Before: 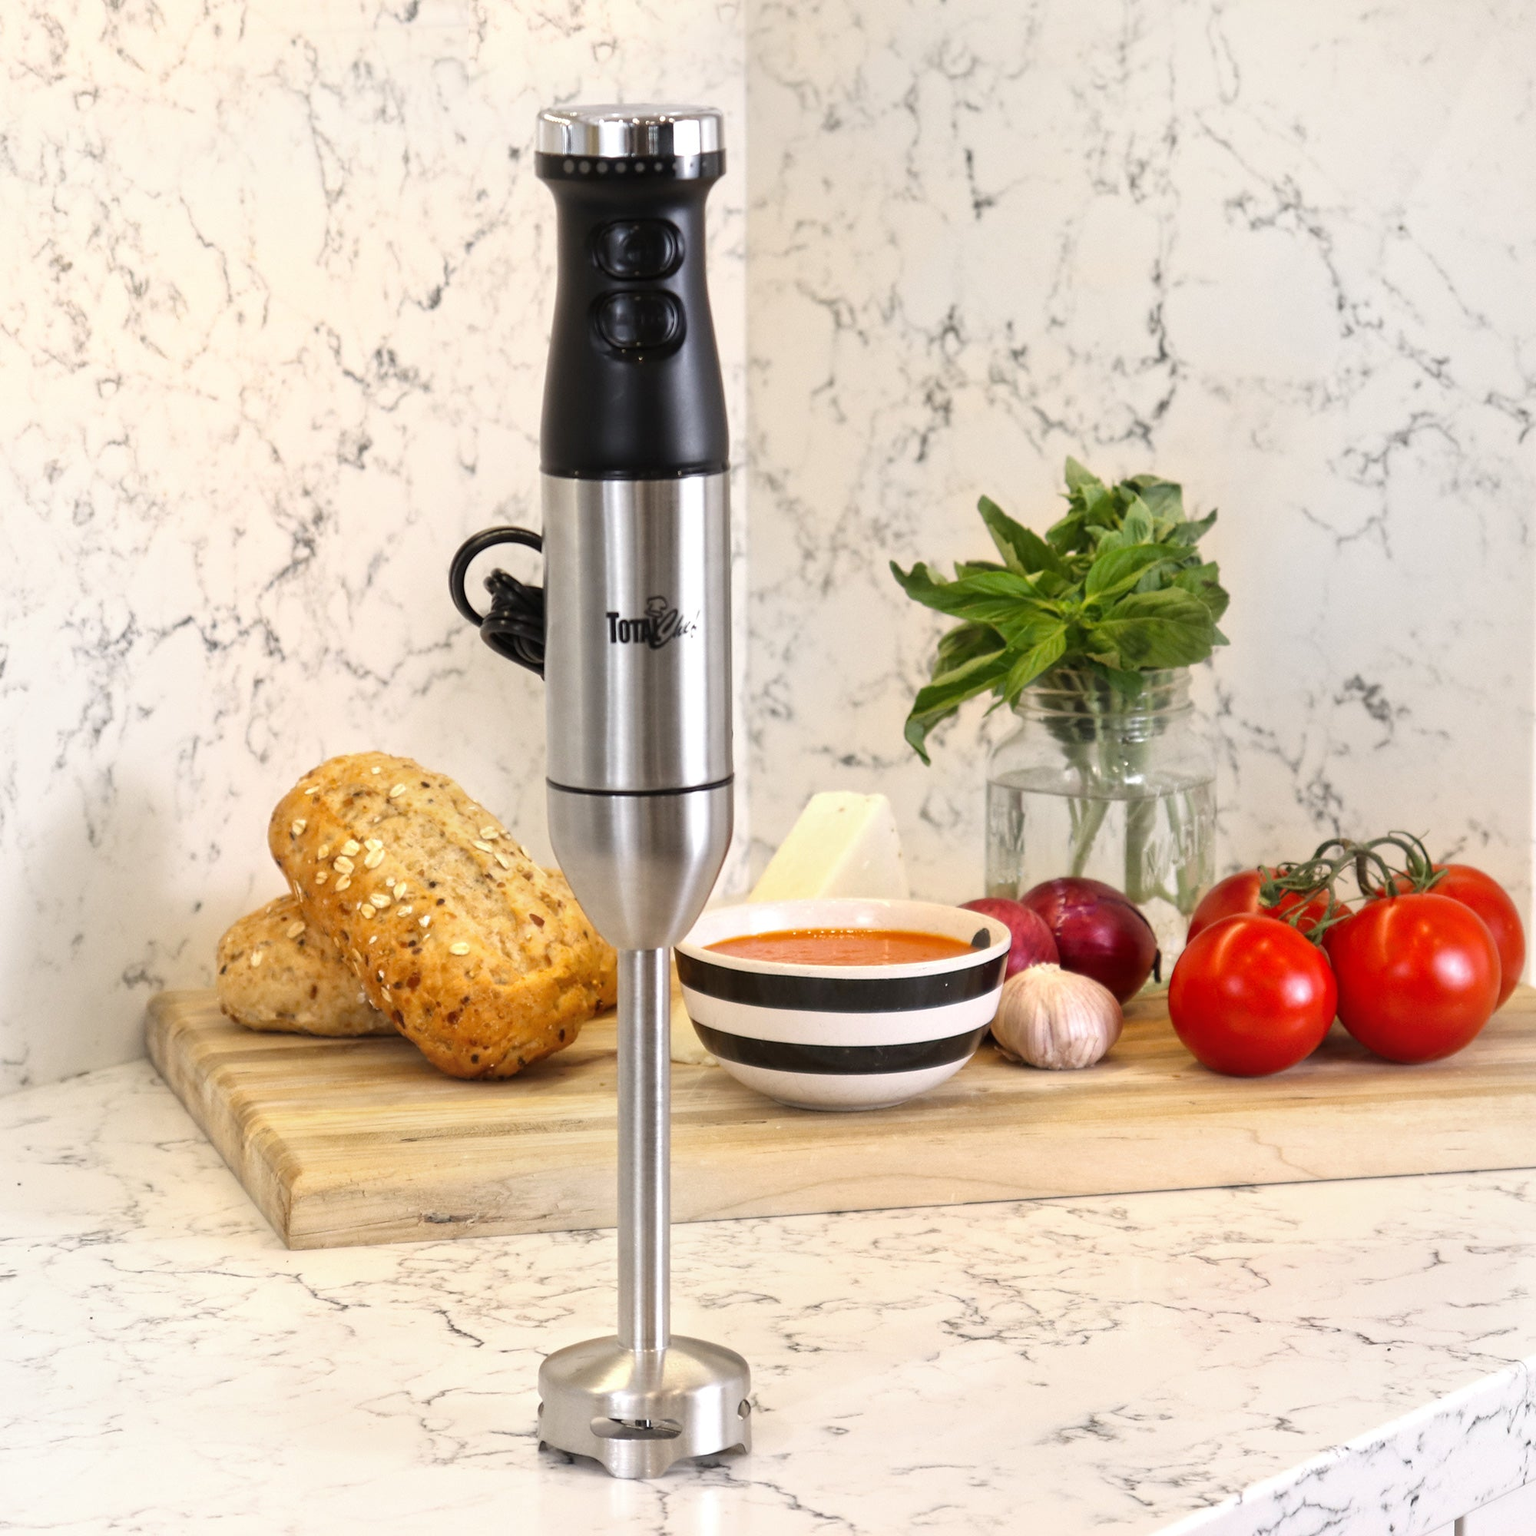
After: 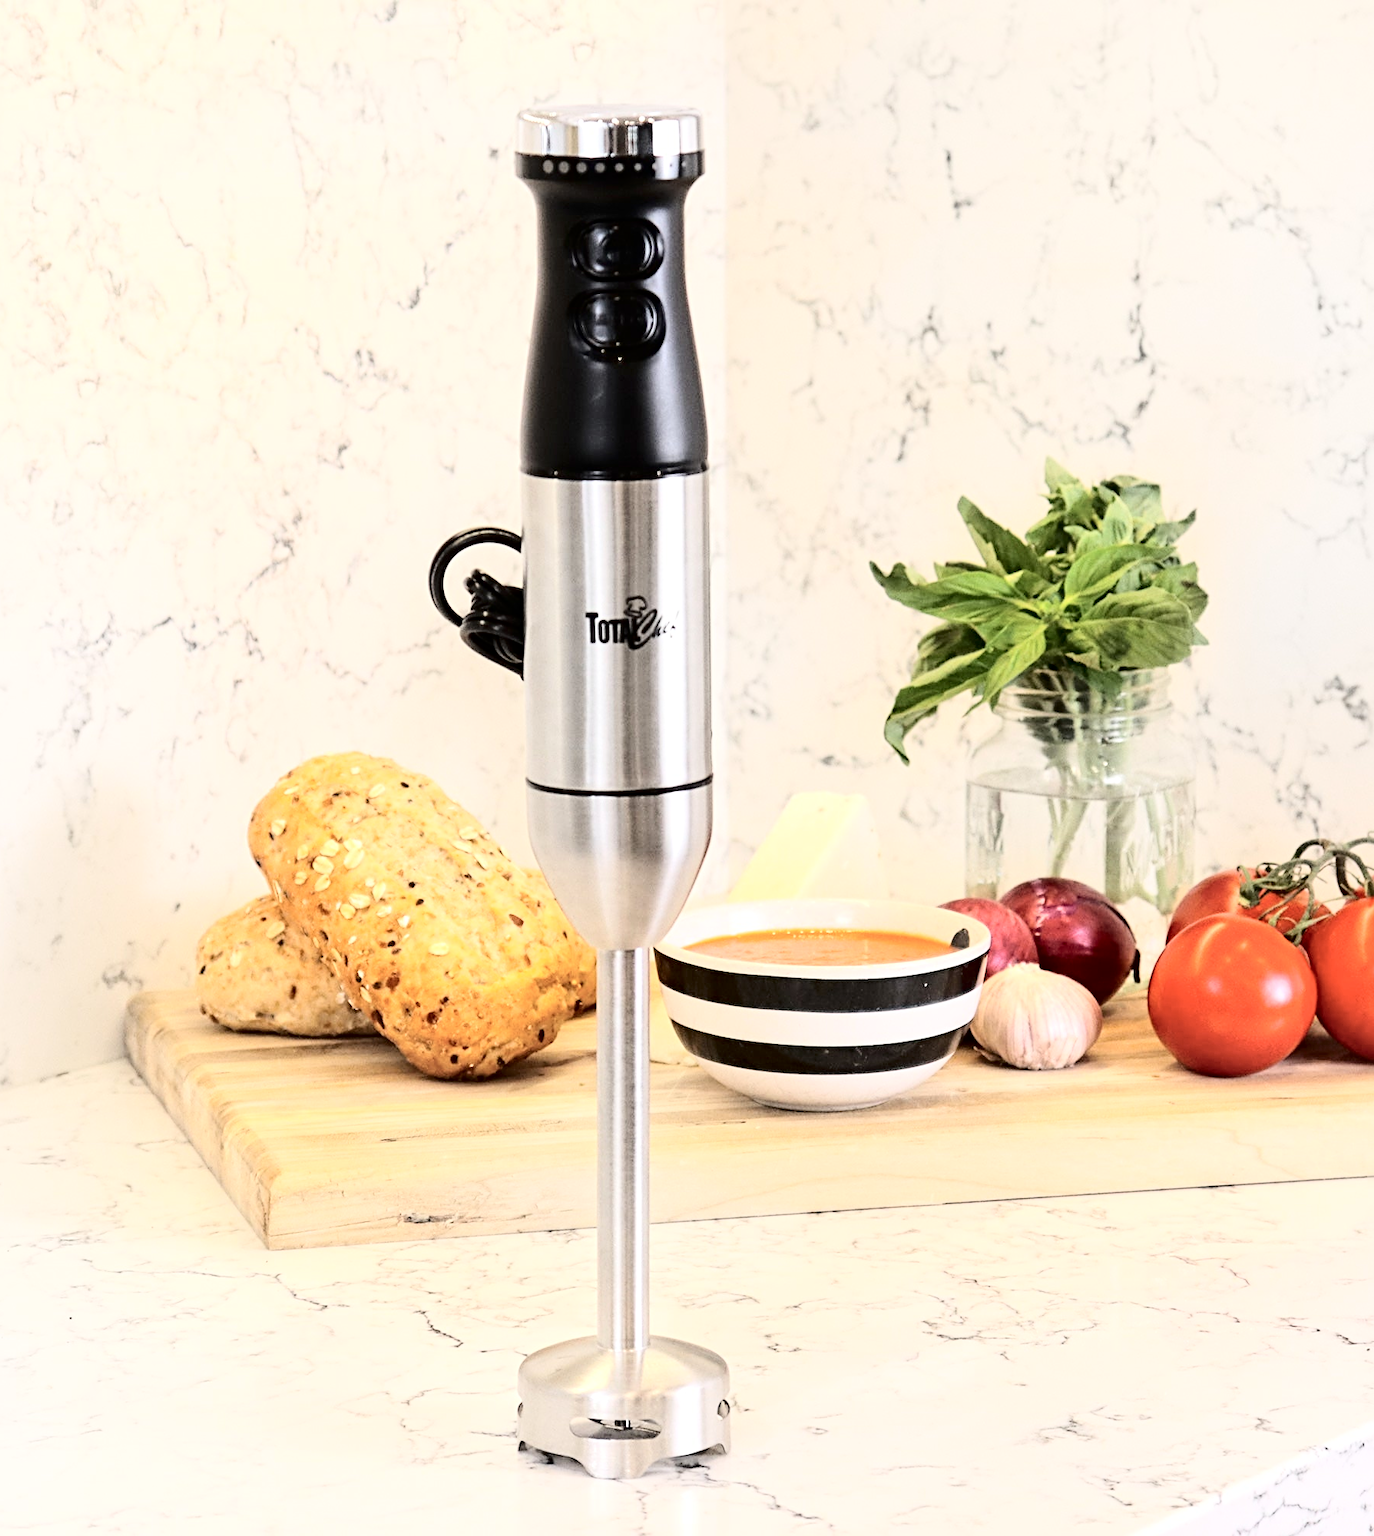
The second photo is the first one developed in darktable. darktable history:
crop and rotate: left 1.391%, right 9.075%
tone curve: curves: ch0 [(0, 0) (0.004, 0) (0.133, 0.071) (0.325, 0.456) (0.832, 0.957) (1, 1)], color space Lab, independent channels, preserve colors none
sharpen: radius 3.967
